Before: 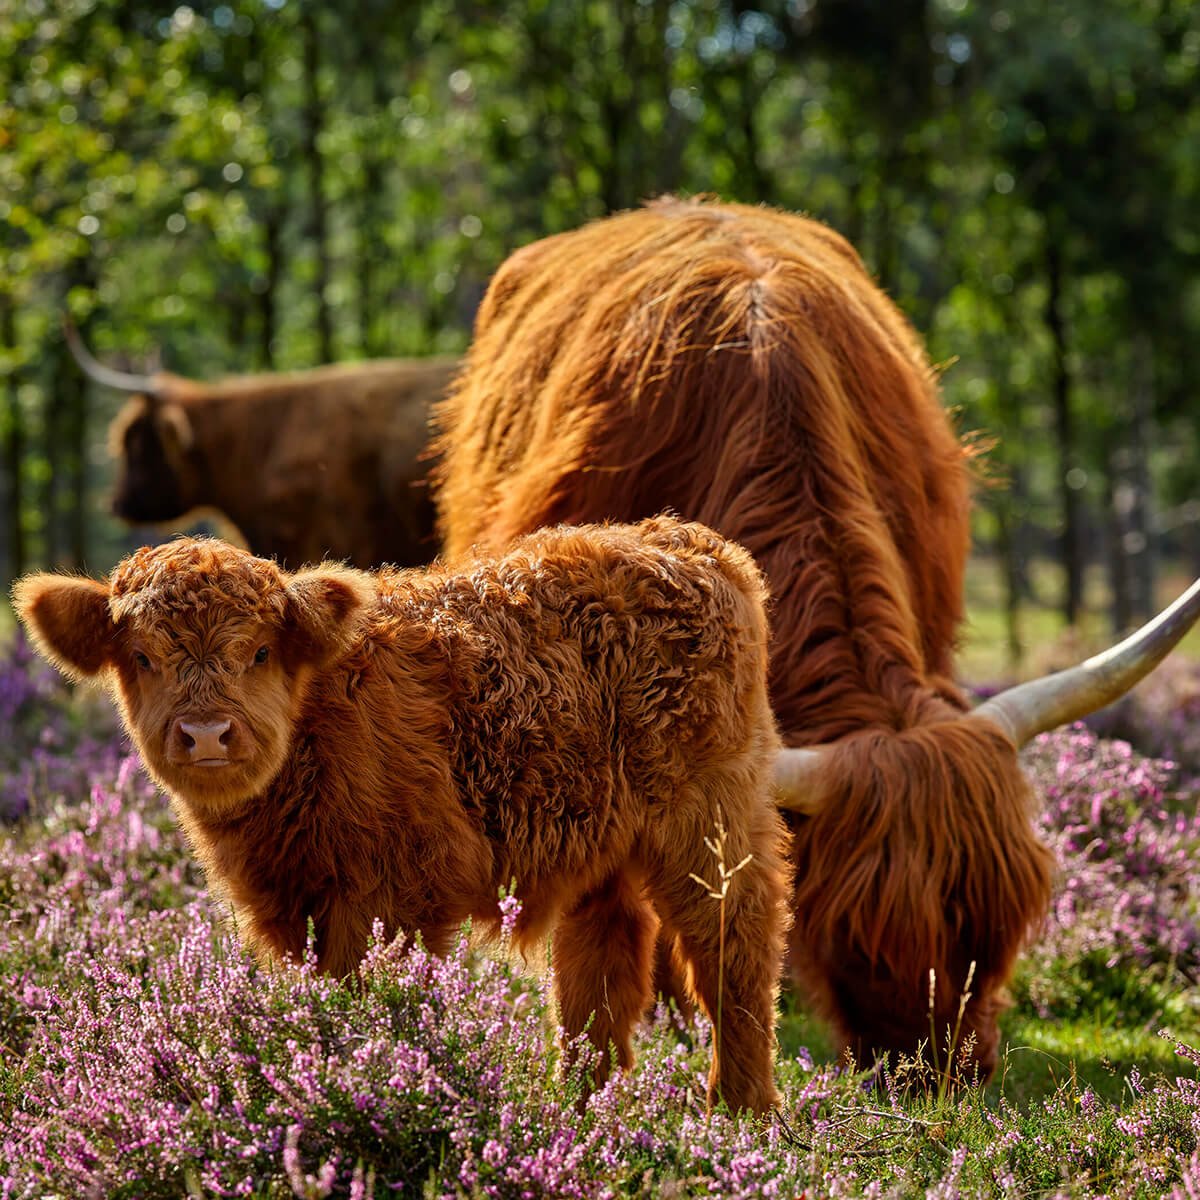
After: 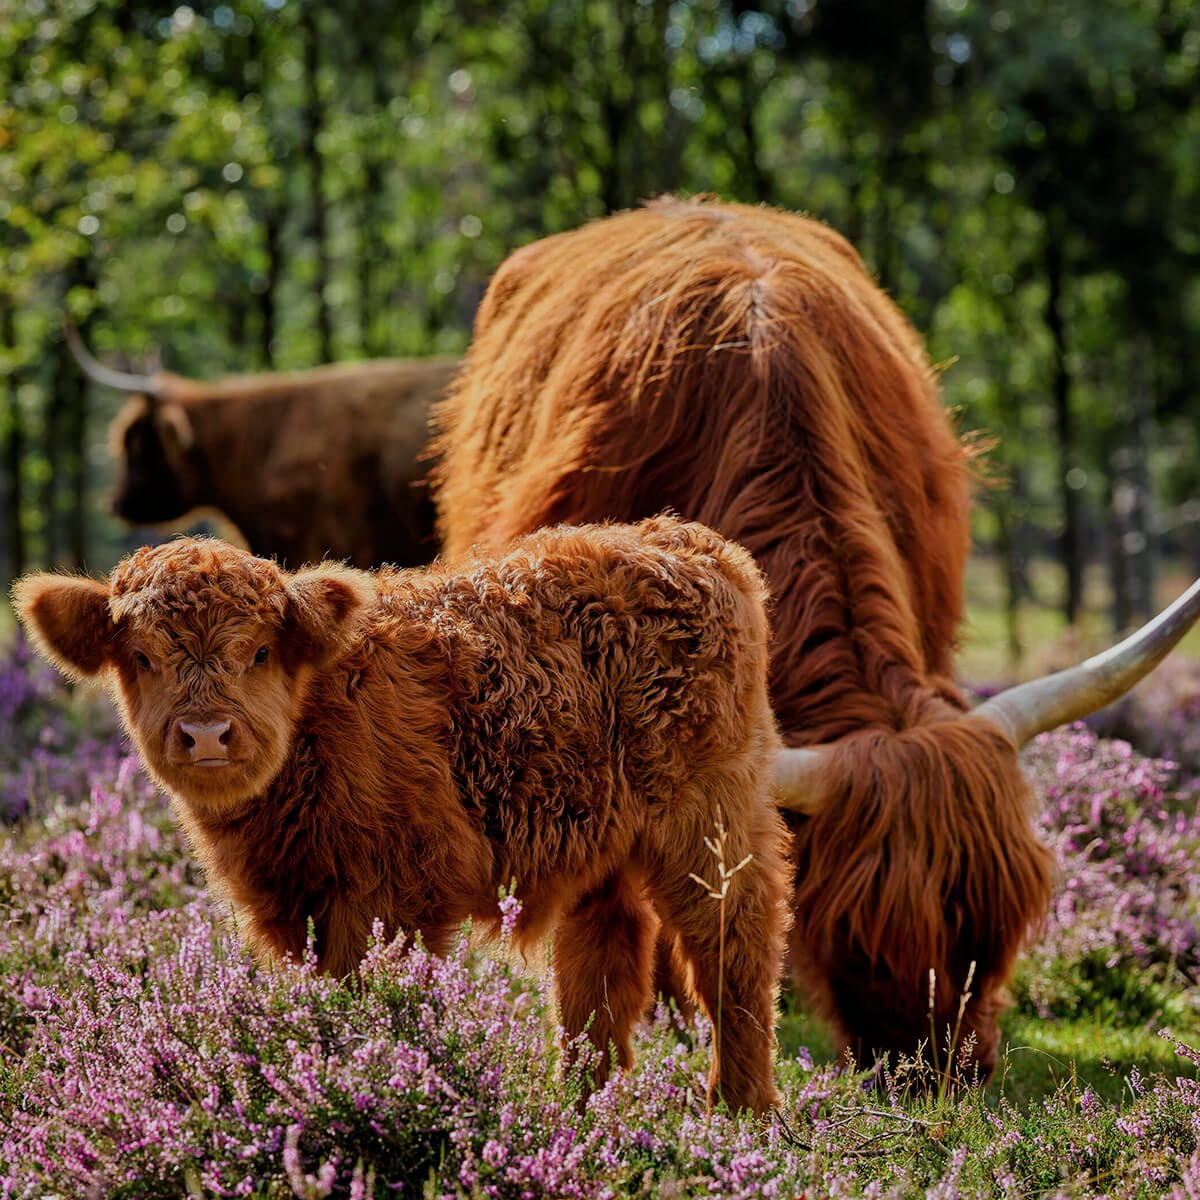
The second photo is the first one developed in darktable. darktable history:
filmic rgb: hardness 4.17, contrast 0.921
color correction: highlights a* -0.137, highlights b* -5.91, shadows a* -0.137, shadows b* -0.137
